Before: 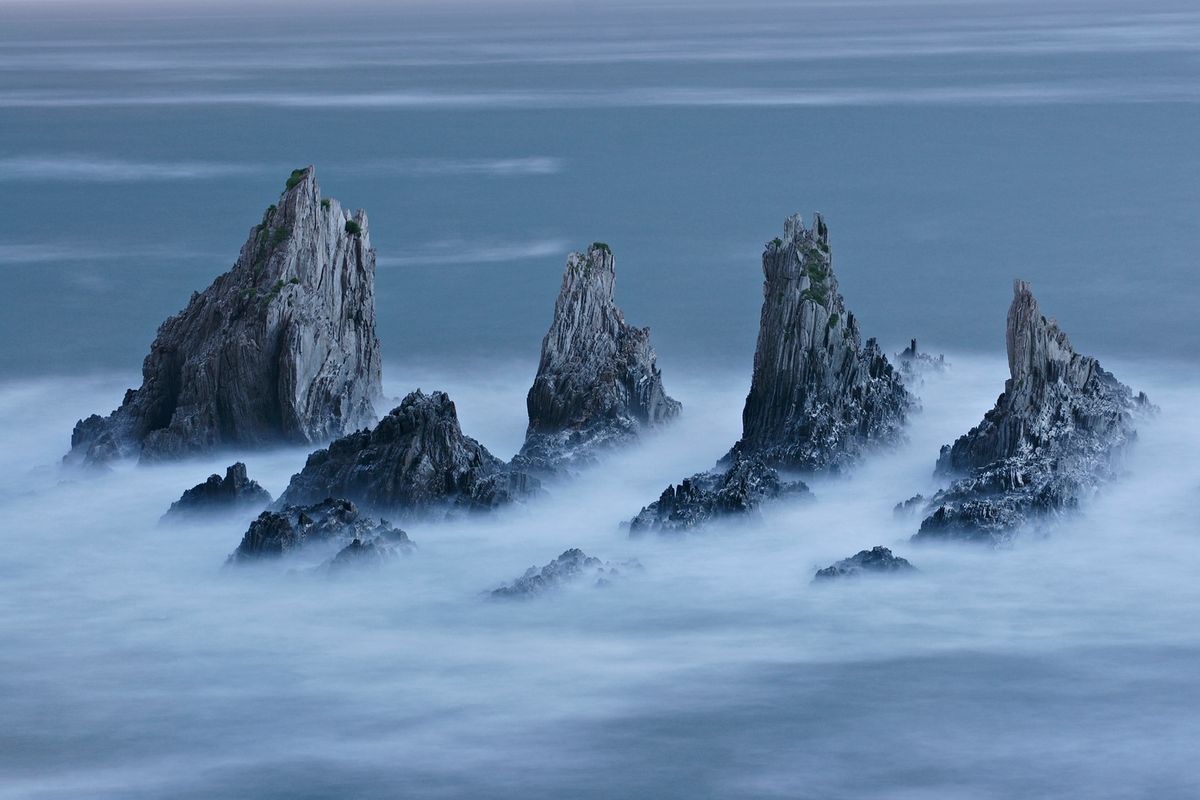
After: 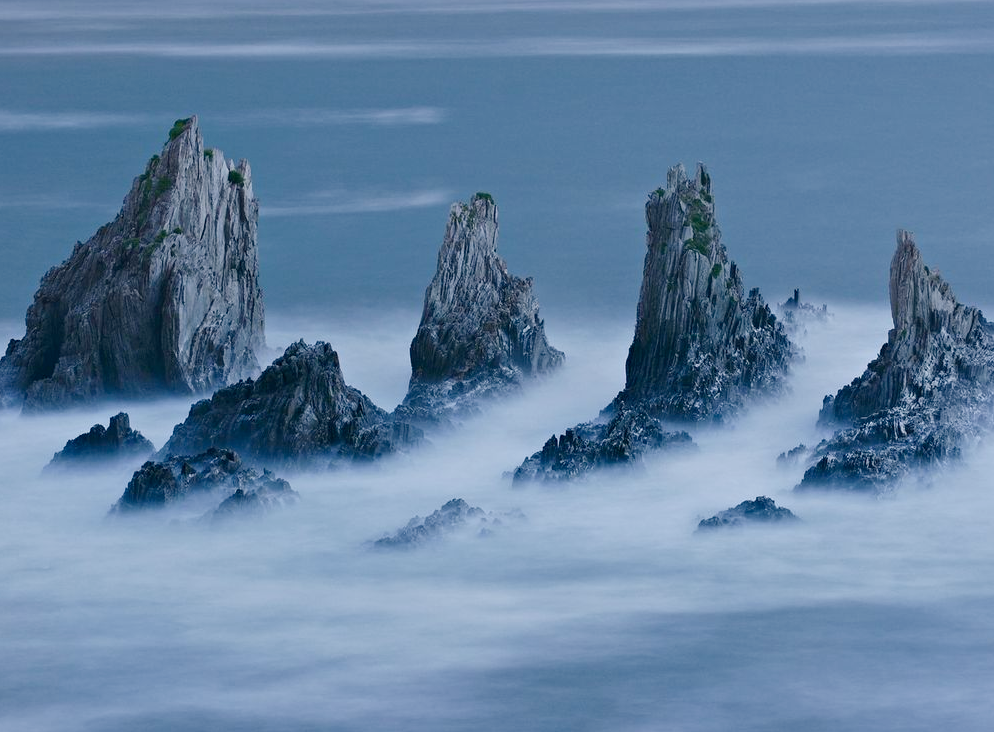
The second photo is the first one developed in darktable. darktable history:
color balance rgb: shadows lift › chroma 1%, shadows lift › hue 113°, highlights gain › chroma 0.2%, highlights gain › hue 333°, perceptual saturation grading › global saturation 20%, perceptual saturation grading › highlights -50%, perceptual saturation grading › shadows 25%, contrast -10%
crop: left 9.807%, top 6.259%, right 7.334%, bottom 2.177%
contrast brightness saturation: contrast 0.1, brightness 0.02, saturation 0.02
